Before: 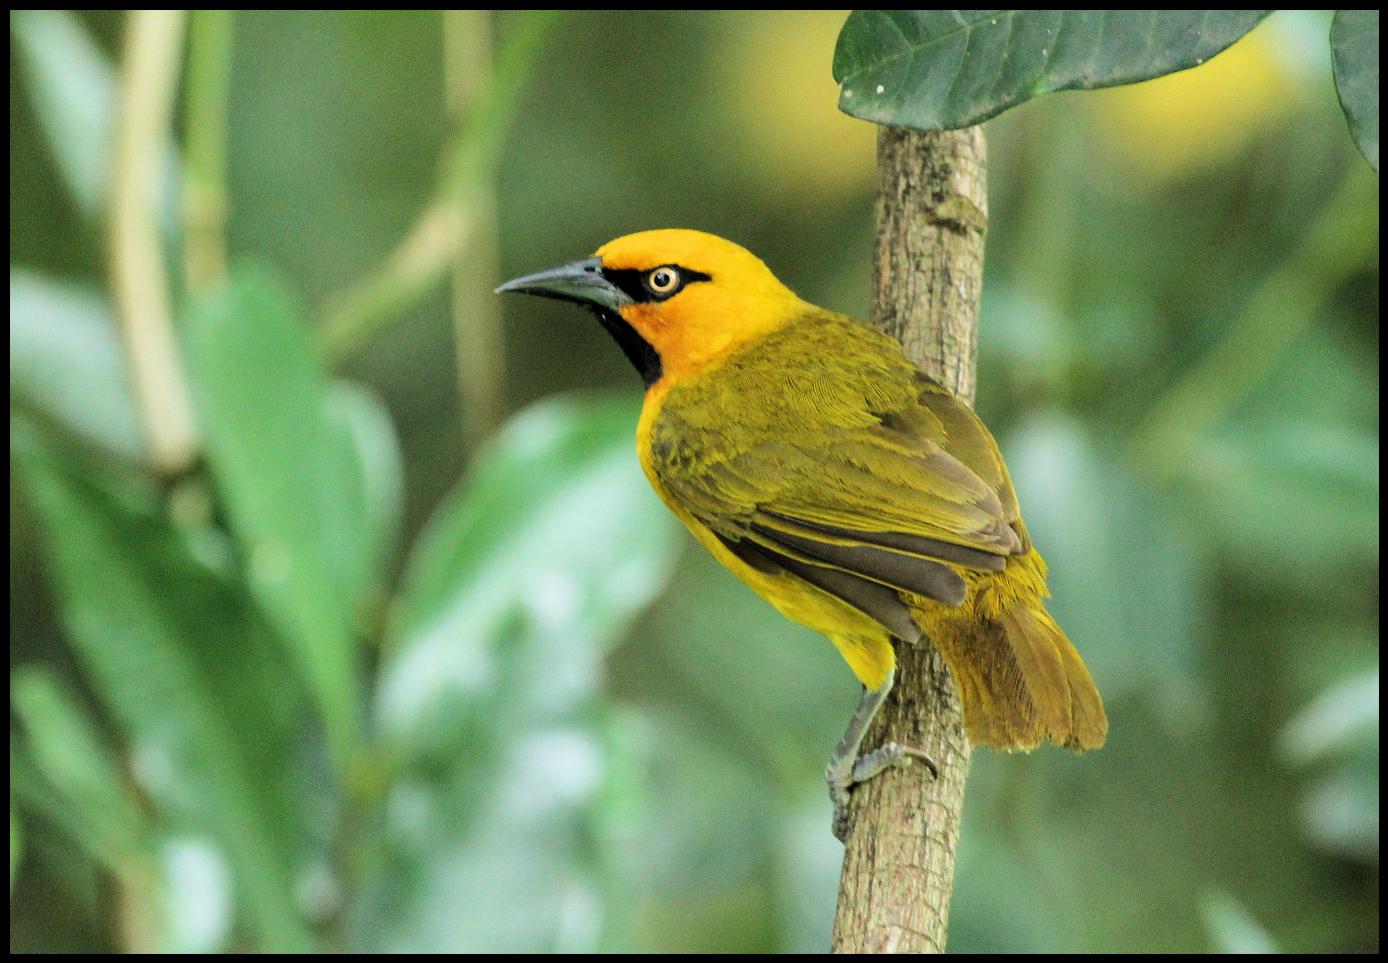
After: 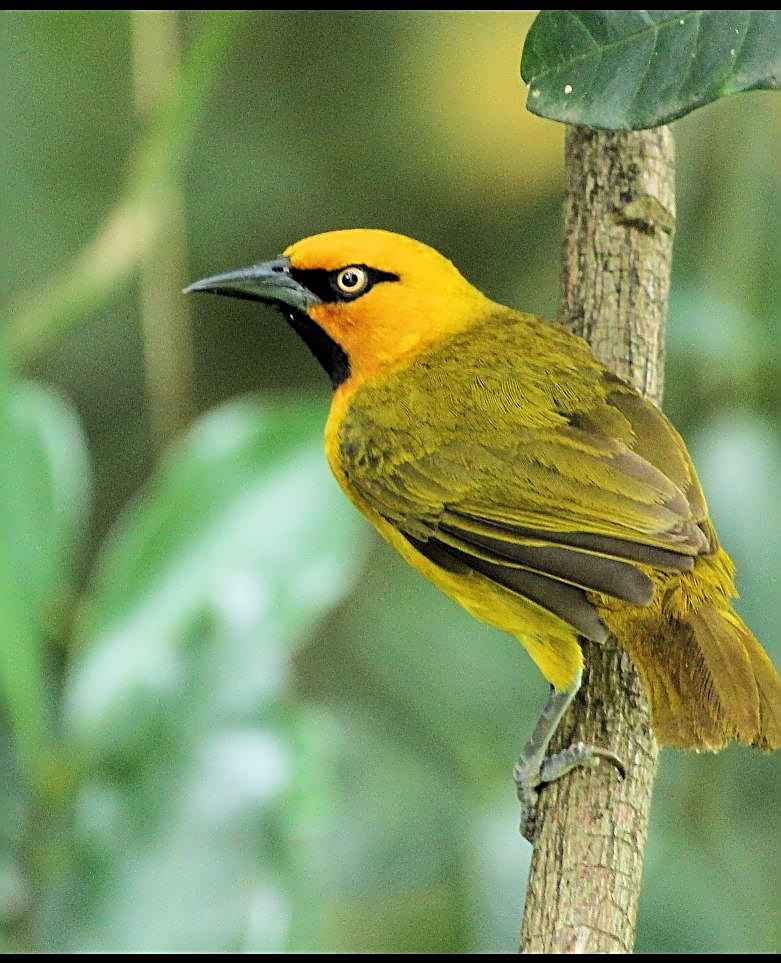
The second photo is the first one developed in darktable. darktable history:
sharpen: amount 0.555
crop and rotate: left 22.559%, right 21.13%
